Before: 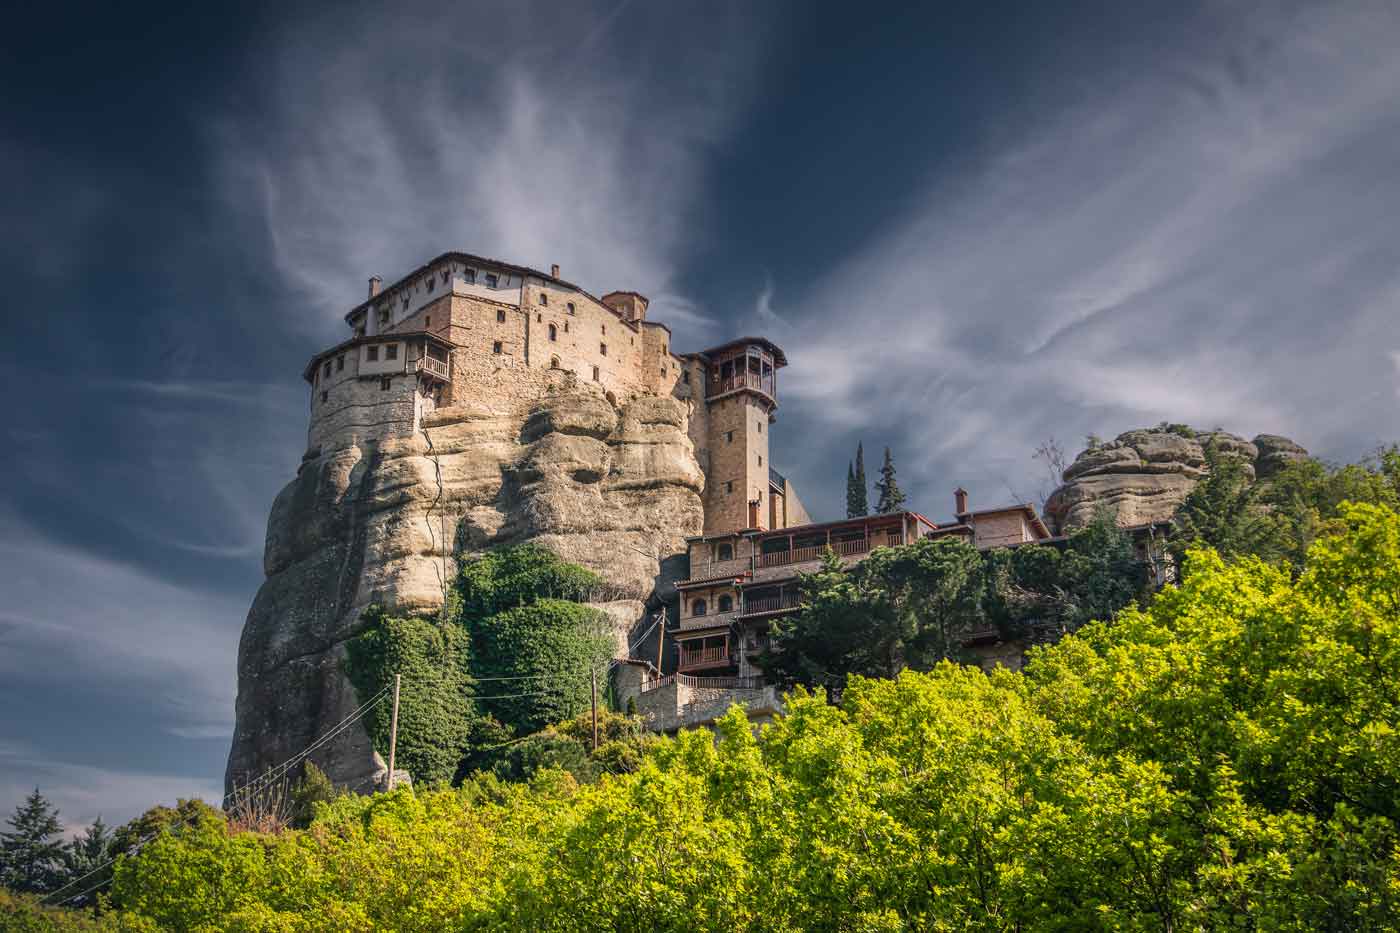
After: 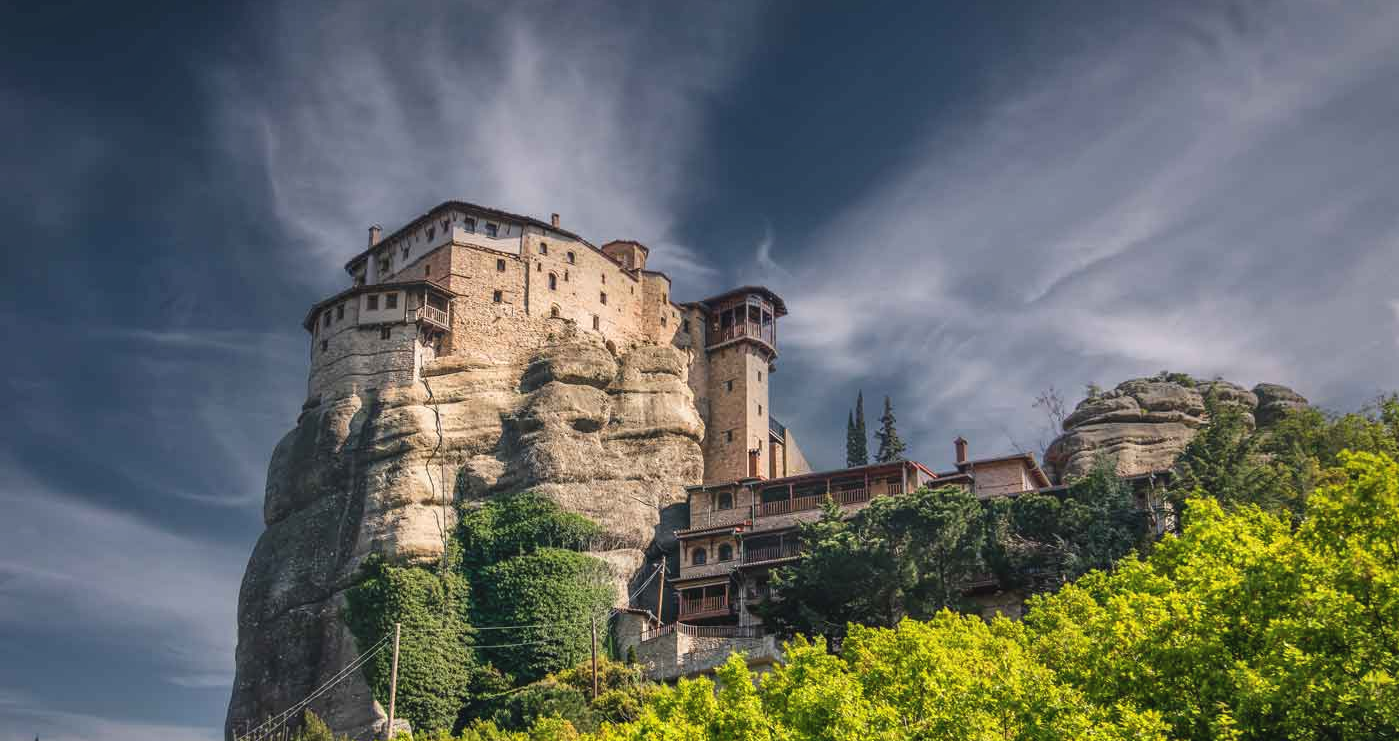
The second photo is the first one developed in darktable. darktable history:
exposure: black level correction -0.003, exposure 0.044 EV, compensate exposure bias true, compensate highlight preservation false
crop and rotate: top 5.669%, bottom 14.817%
shadows and highlights: shadows 37.39, highlights -27.56, soften with gaussian
